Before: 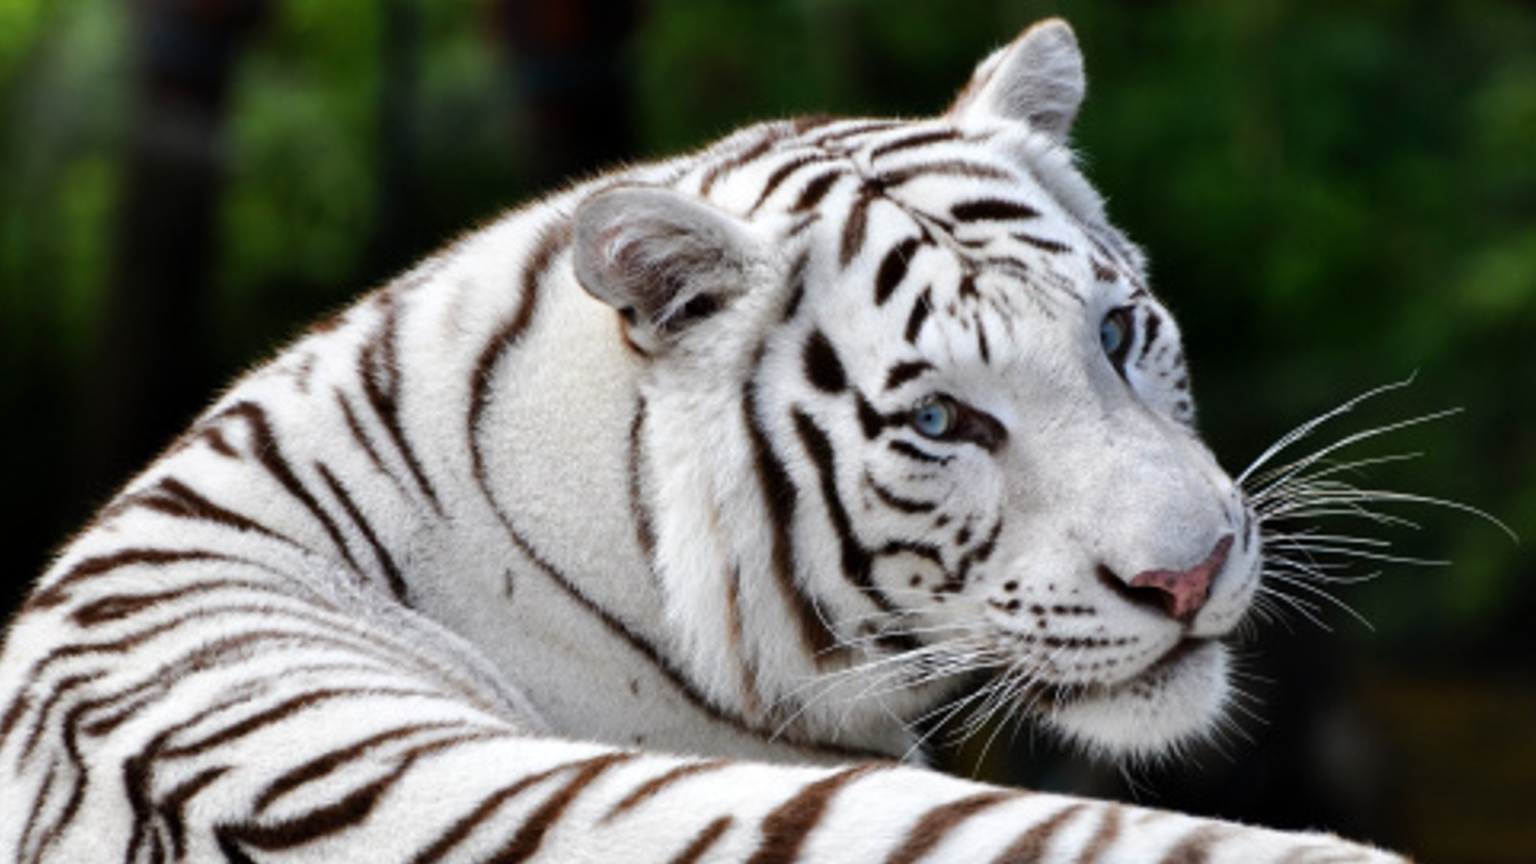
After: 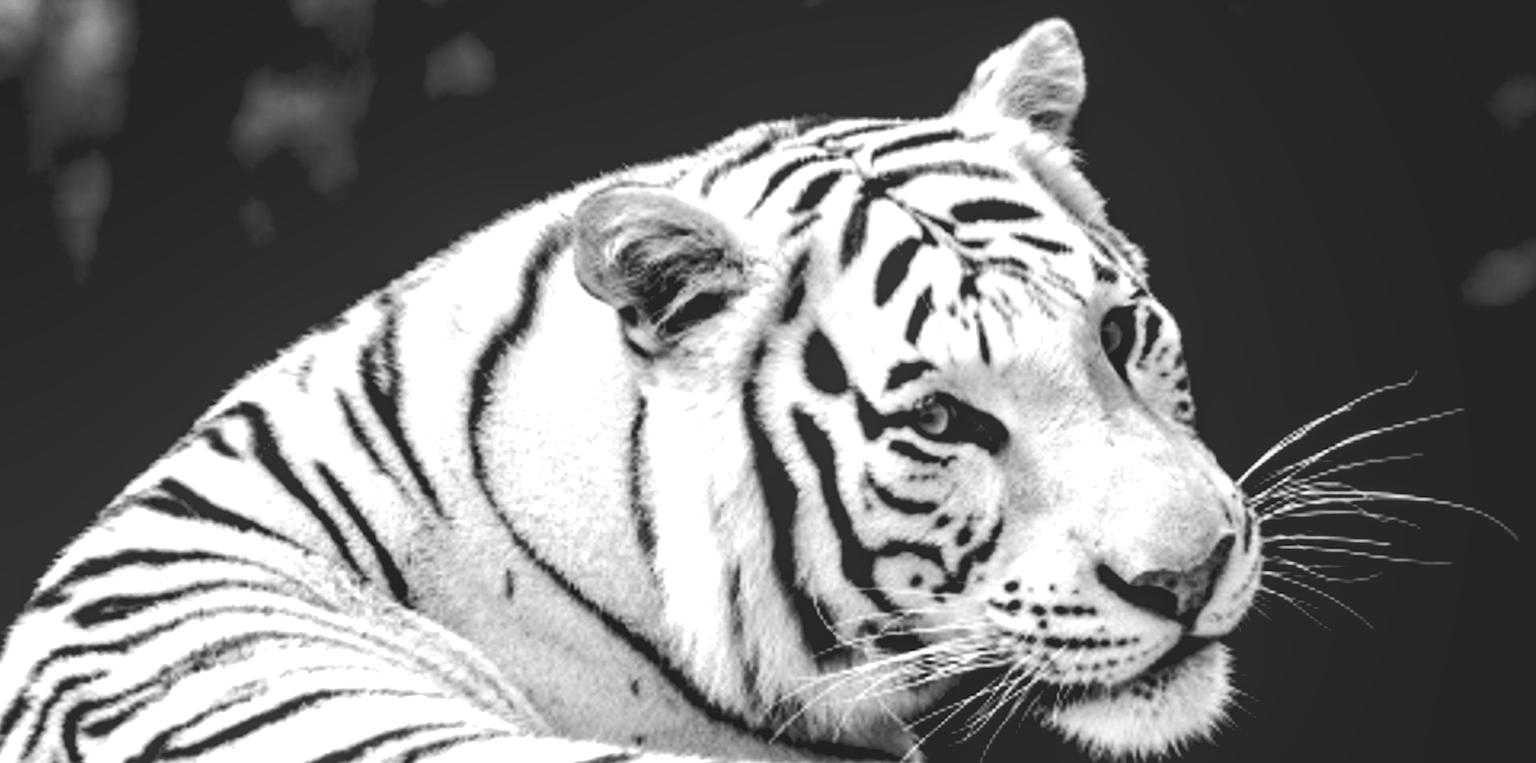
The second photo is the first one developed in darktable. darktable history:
local contrast: on, module defaults
color zones: curves: ch1 [(0, -0.394) (0.143, -0.394) (0.286, -0.394) (0.429, -0.392) (0.571, -0.391) (0.714, -0.391) (0.857, -0.391) (1, -0.394)]
exposure: black level correction 0.035, exposure 0.908 EV, compensate highlight preservation false
tone curve: curves: ch0 [(0, 0.142) (0.384, 0.314) (0.752, 0.711) (0.991, 0.95)]; ch1 [(0.006, 0.129) (0.346, 0.384) (1, 1)]; ch2 [(0.003, 0.057) (0.261, 0.248) (1, 1)], color space Lab, independent channels, preserve colors none
crop and rotate: top 0%, bottom 11.557%
